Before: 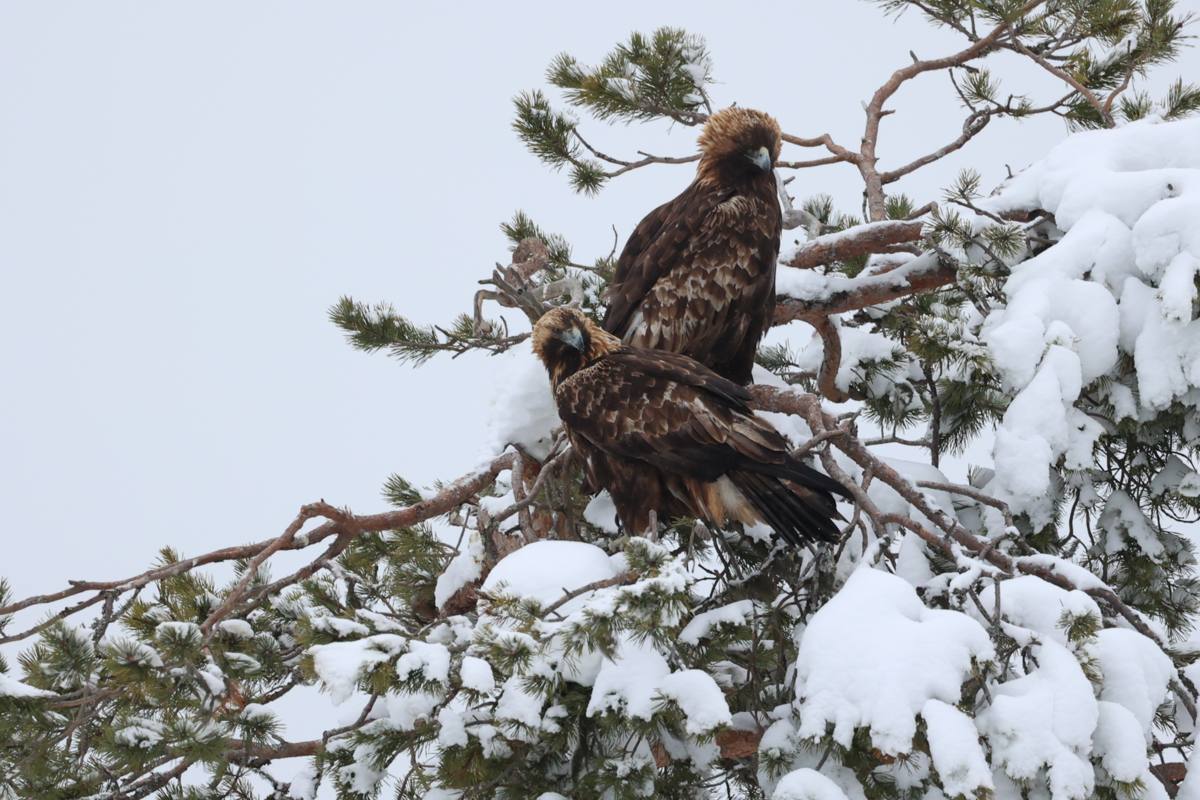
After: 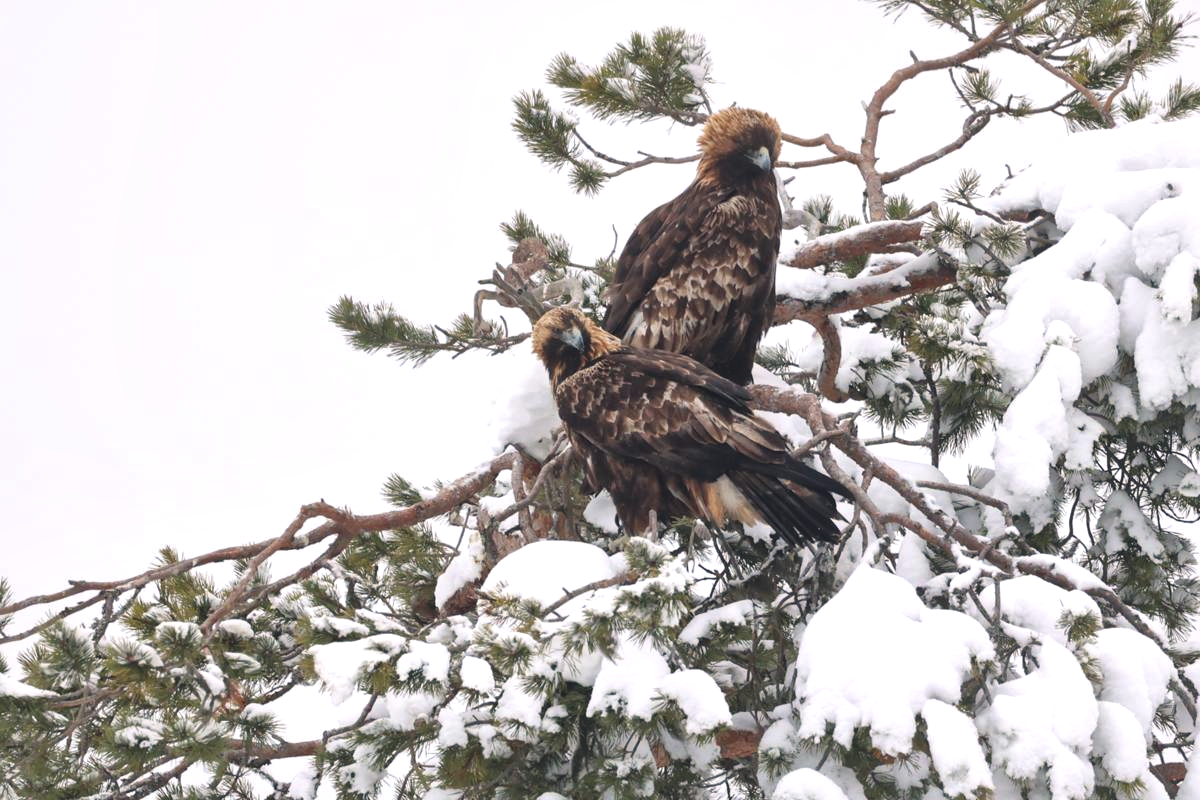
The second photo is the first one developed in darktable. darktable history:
exposure: exposure 0.6 EV, compensate highlight preservation false
local contrast: mode bilateral grid, contrast 20, coarseness 50, detail 171%, midtone range 0.2
color balance: lift [1.01, 1, 1, 1], gamma [1.097, 1, 1, 1], gain [0.85, 1, 1, 1]
color balance rgb: shadows lift › hue 87.51°, highlights gain › chroma 1.62%, highlights gain › hue 55.1°, global offset › chroma 0.06%, global offset › hue 253.66°, linear chroma grading › global chroma 0.5%, perceptual saturation grading › global saturation 16.38%
